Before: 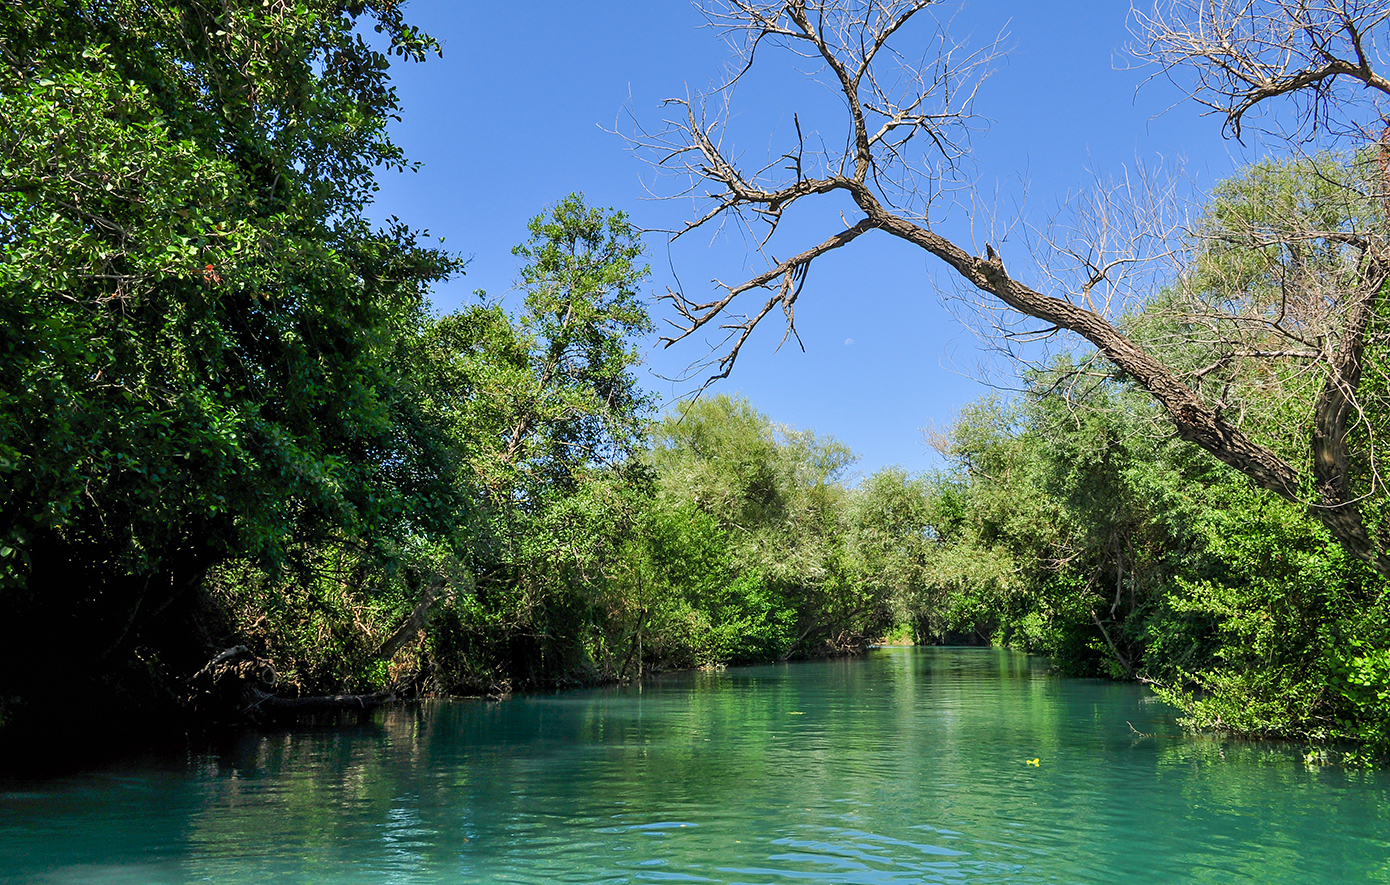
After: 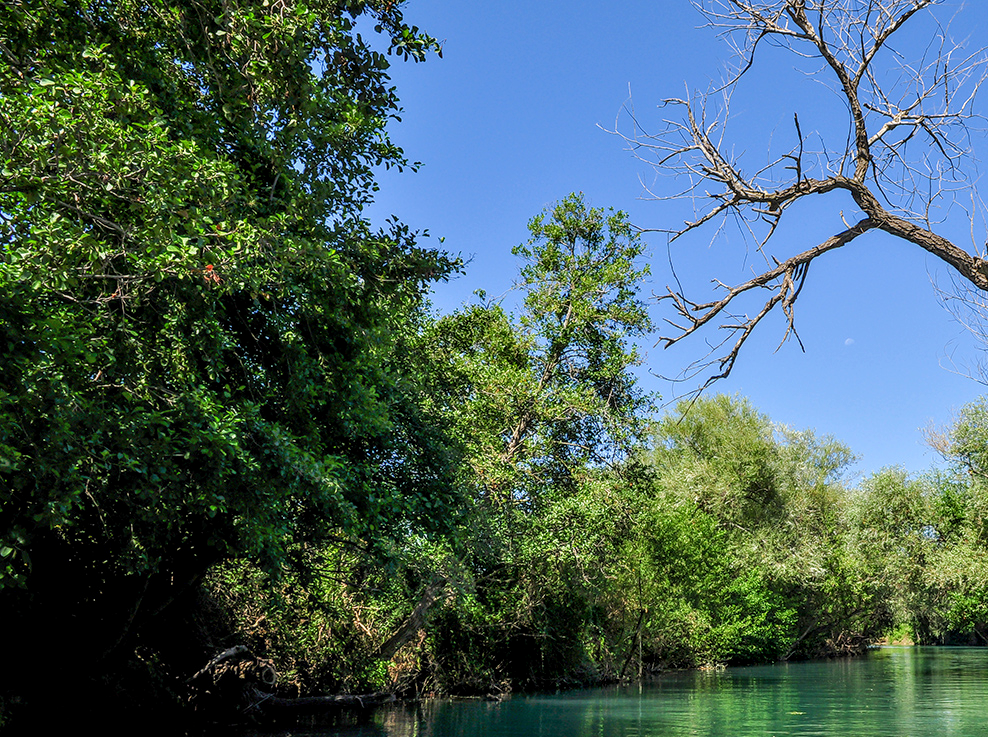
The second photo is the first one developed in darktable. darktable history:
crop: right 28.885%, bottom 16.626%
local contrast: on, module defaults
